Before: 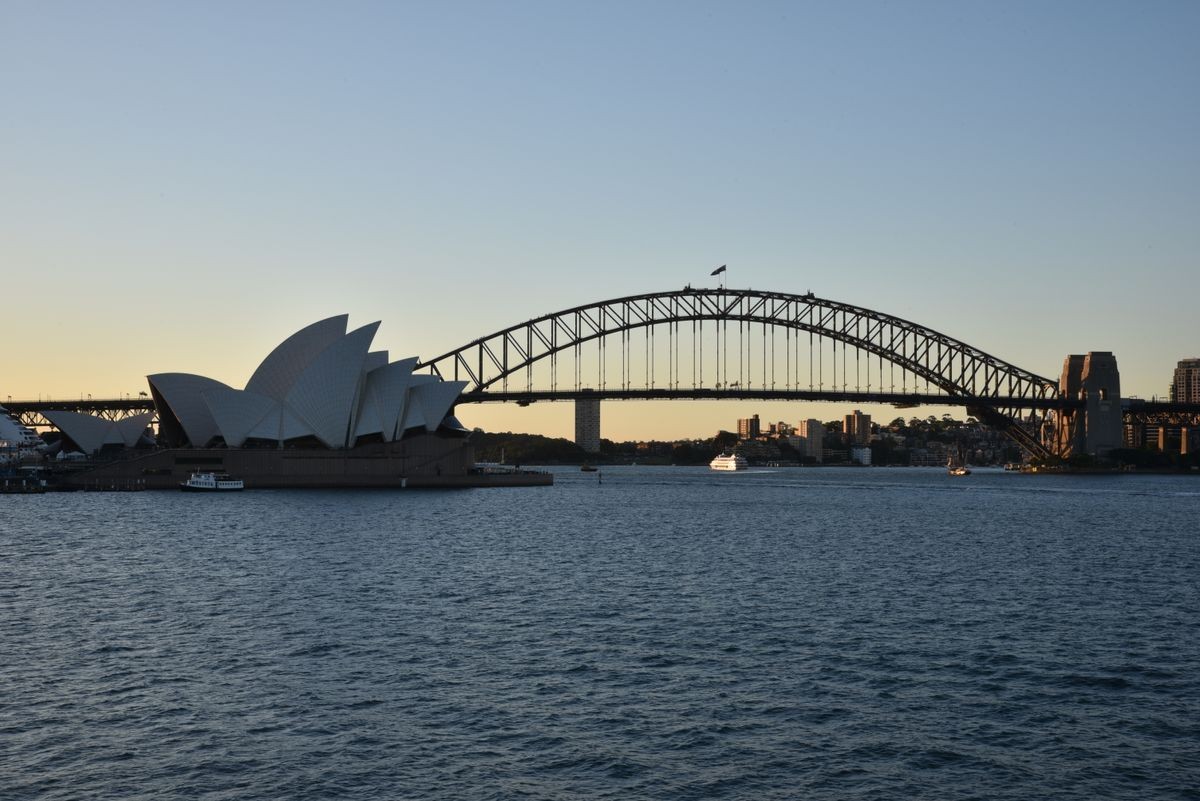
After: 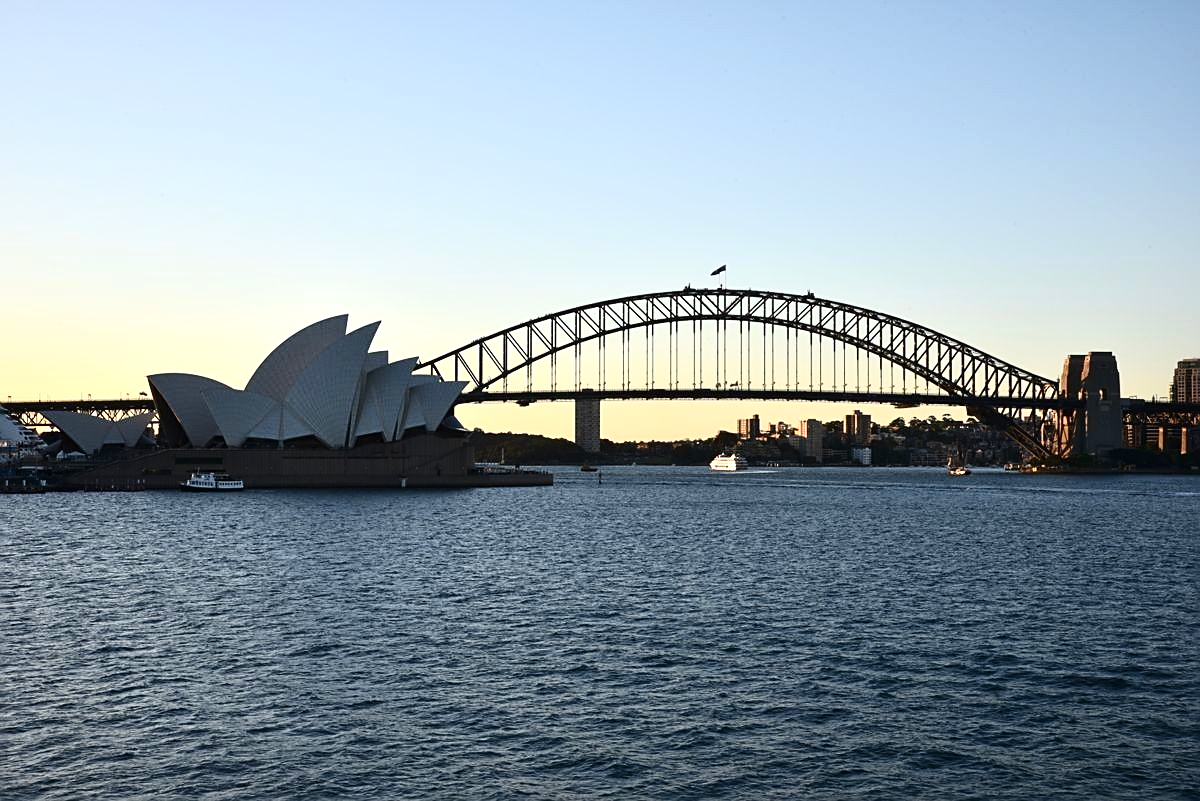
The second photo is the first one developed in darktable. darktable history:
sharpen: on, module defaults
exposure: exposure 0.643 EV, compensate exposure bias true, compensate highlight preservation false
contrast brightness saturation: contrast 0.217
